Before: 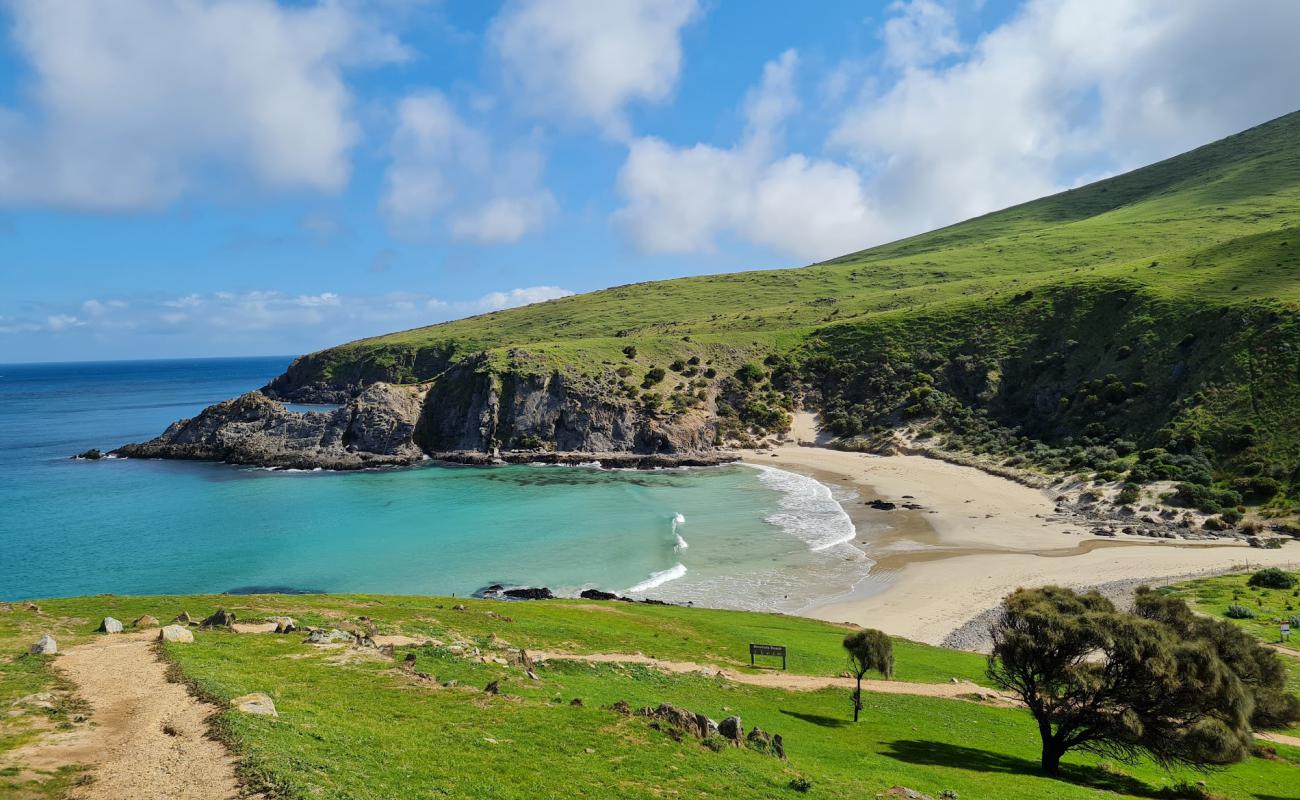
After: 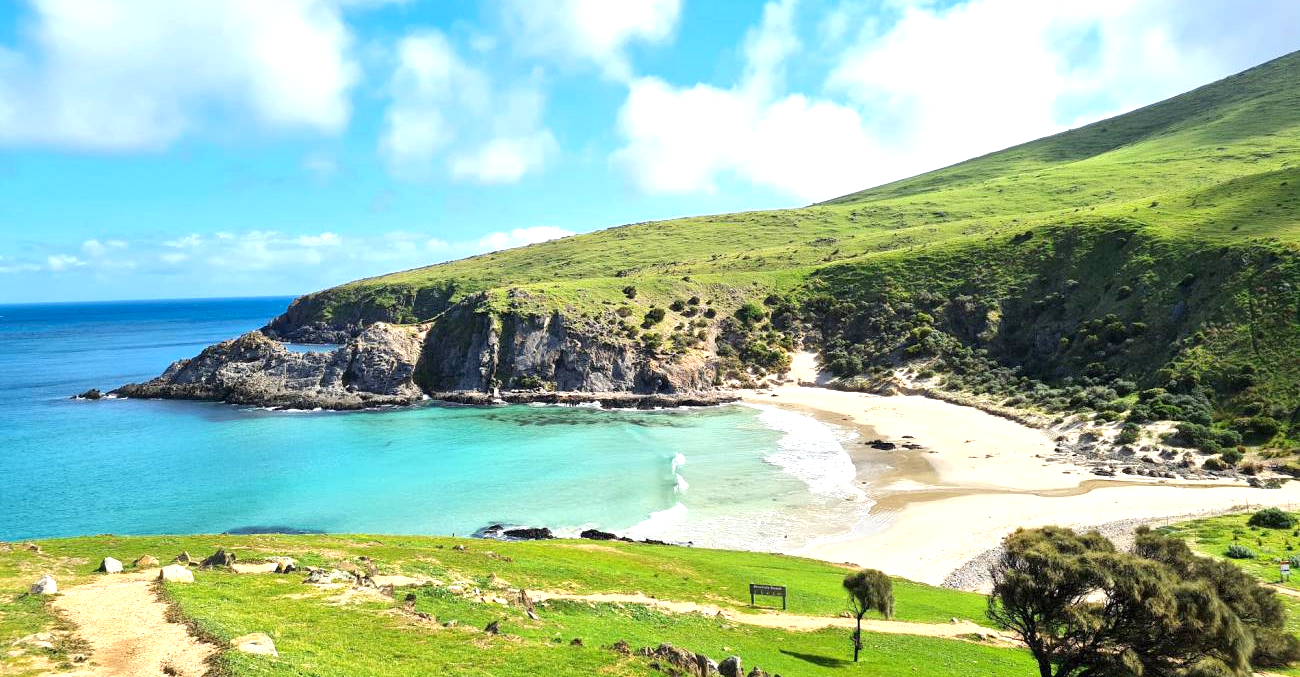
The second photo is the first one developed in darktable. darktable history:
crop: top 7.581%, bottom 7.742%
color zones: curves: ch0 [(0, 0.5) (0.143, 0.5) (0.286, 0.5) (0.429, 0.5) (0.571, 0.5) (0.714, 0.476) (0.857, 0.5) (1, 0.5)]; ch2 [(0, 0.5) (0.143, 0.5) (0.286, 0.5) (0.429, 0.5) (0.571, 0.5) (0.714, 0.487) (0.857, 0.5) (1, 0.5)]
exposure: exposure 1.163 EV, compensate exposure bias true, compensate highlight preservation false
